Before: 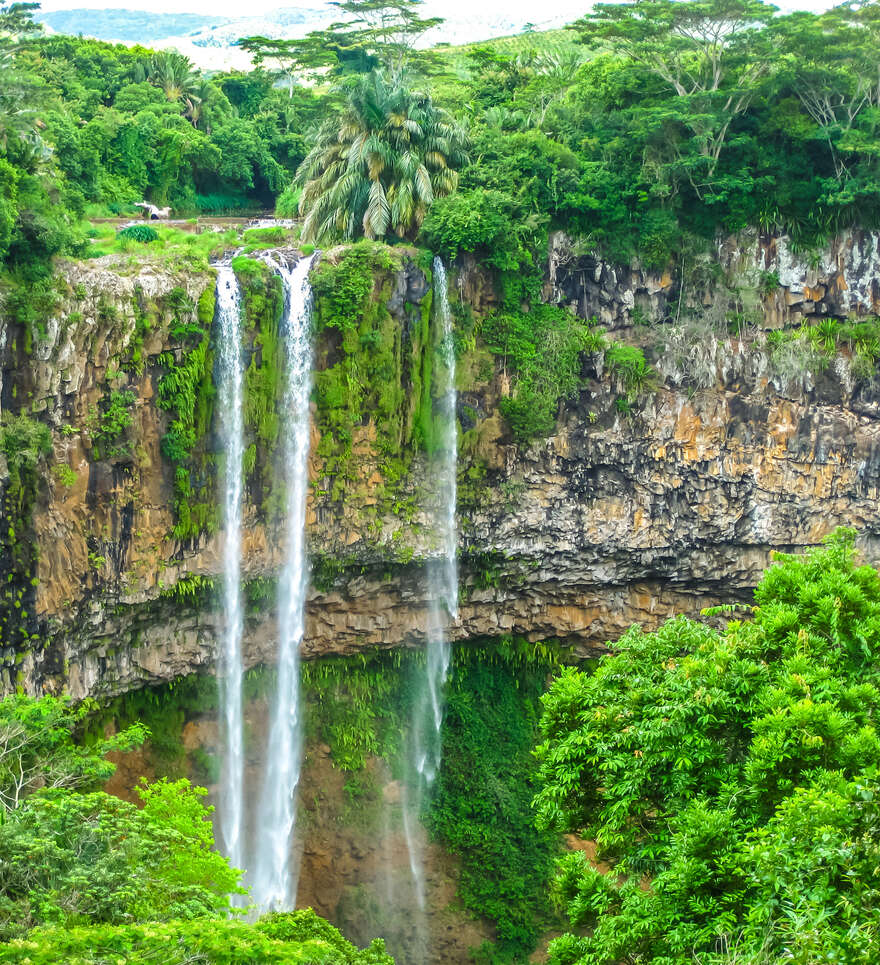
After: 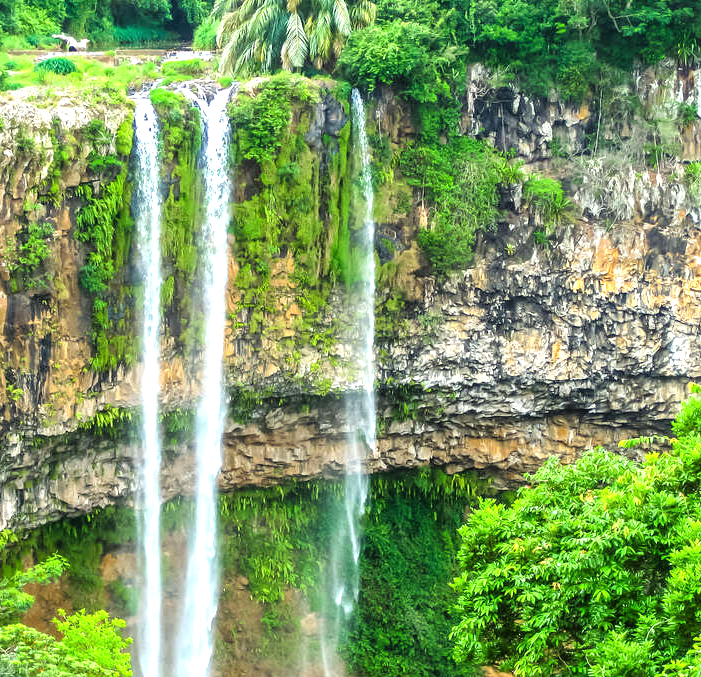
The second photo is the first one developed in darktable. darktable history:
crop: left 9.422%, top 17.428%, right 10.821%, bottom 12.344%
tone equalizer: -8 EV -0.726 EV, -7 EV -0.697 EV, -6 EV -0.581 EV, -5 EV -0.362 EV, -3 EV 0.385 EV, -2 EV 0.6 EV, -1 EV 0.698 EV, +0 EV 0.73 EV
